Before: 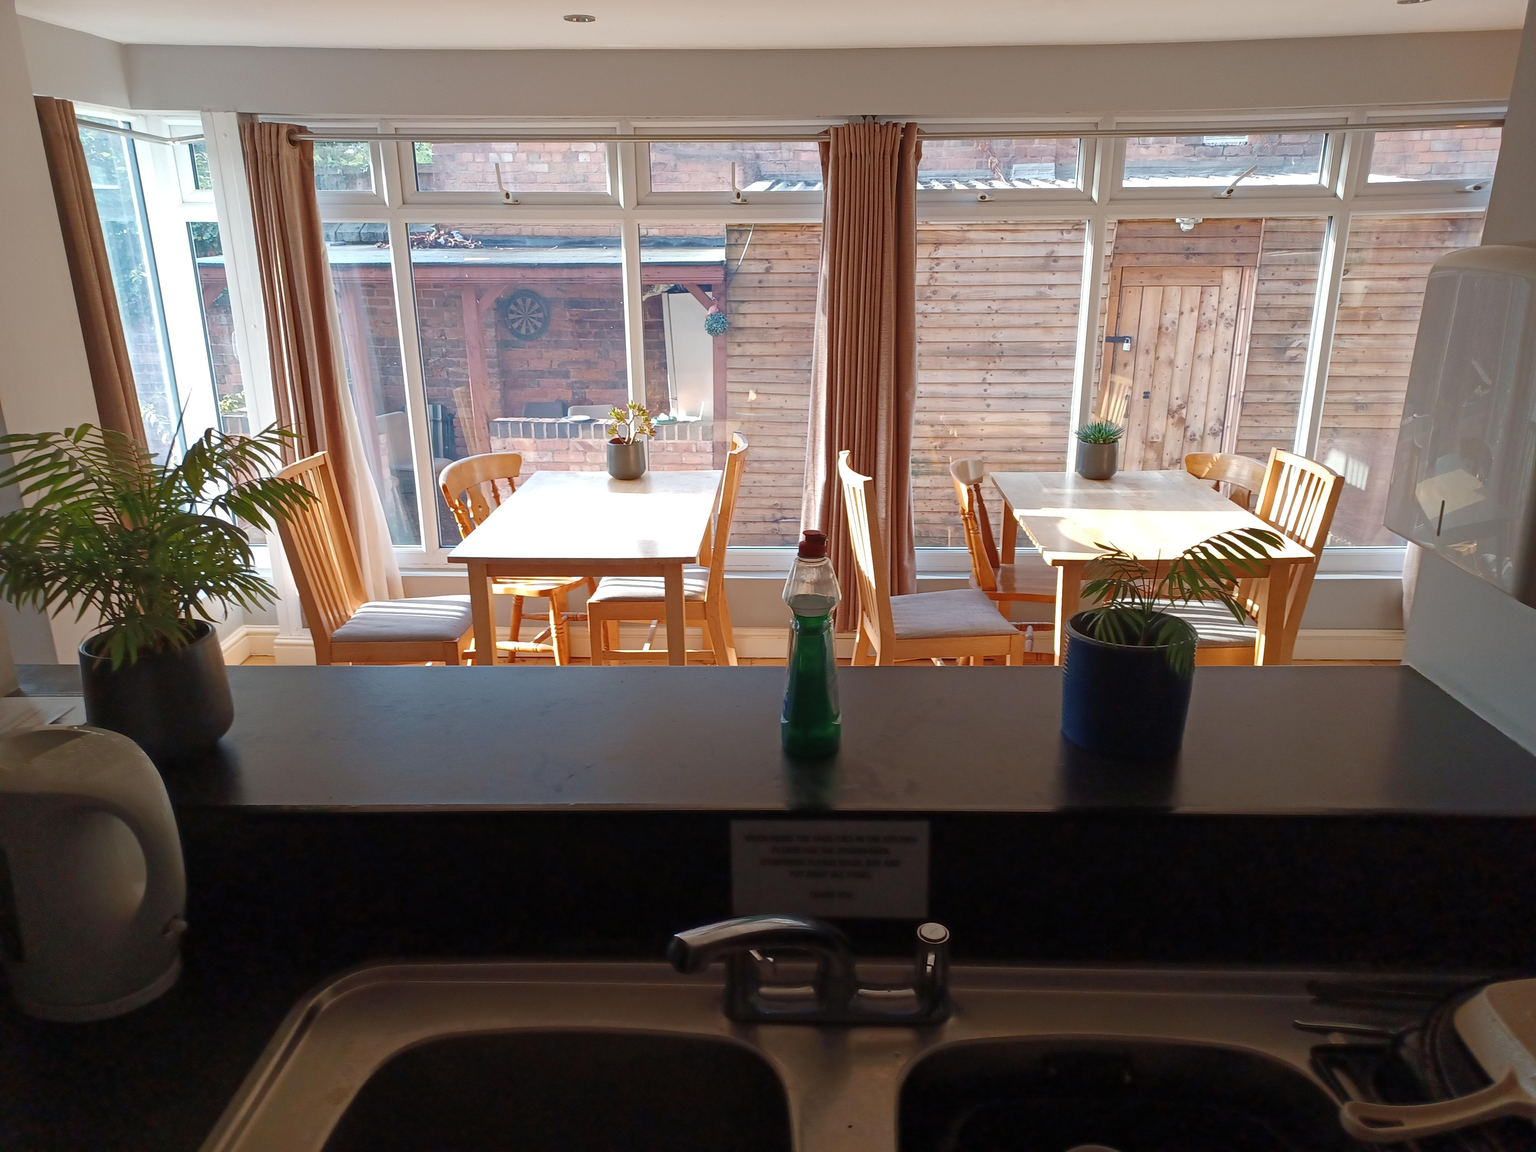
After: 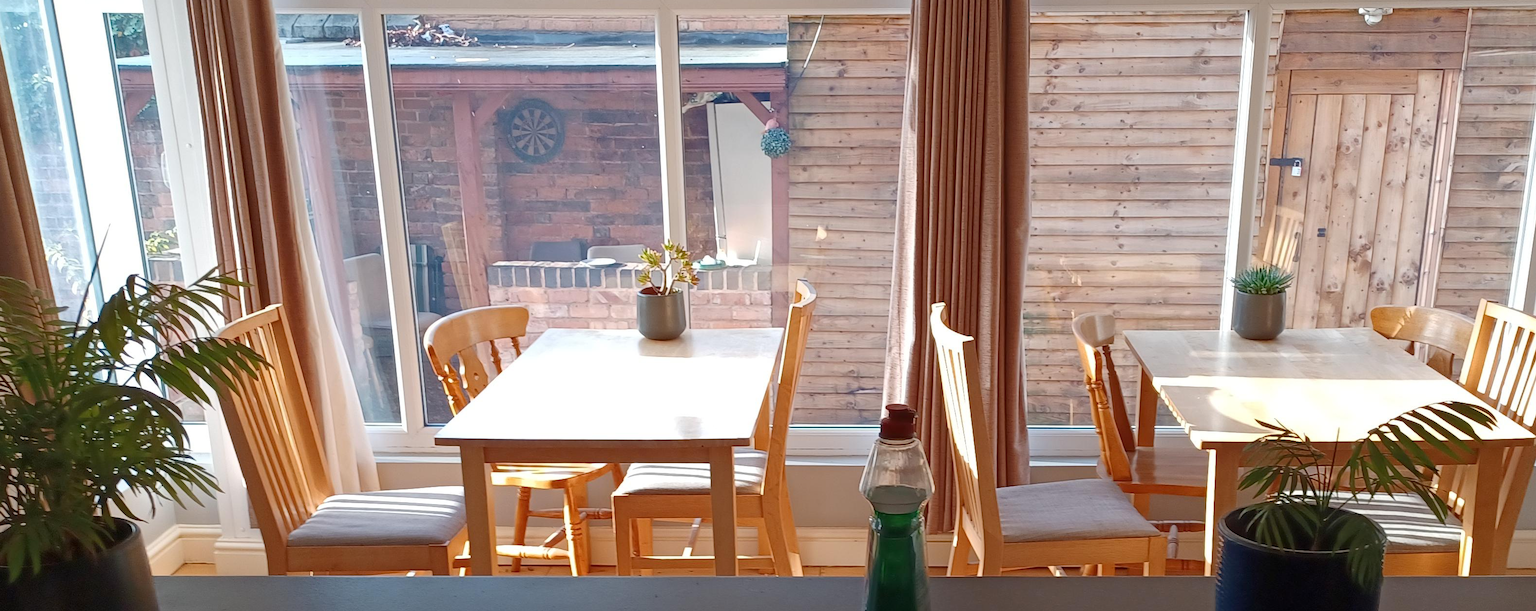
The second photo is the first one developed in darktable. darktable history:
crop: left 6.854%, top 18.429%, right 14.344%, bottom 39.759%
exposure: black level correction 0.001, compensate highlight preservation false
